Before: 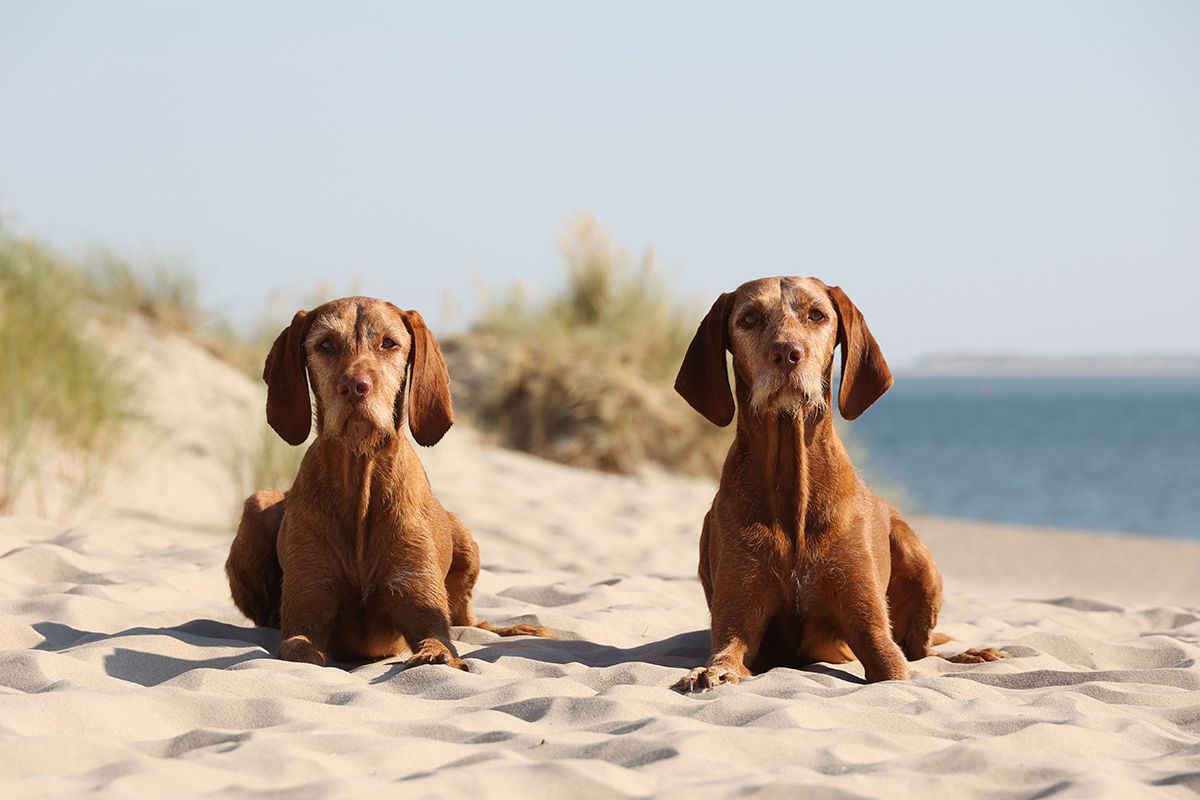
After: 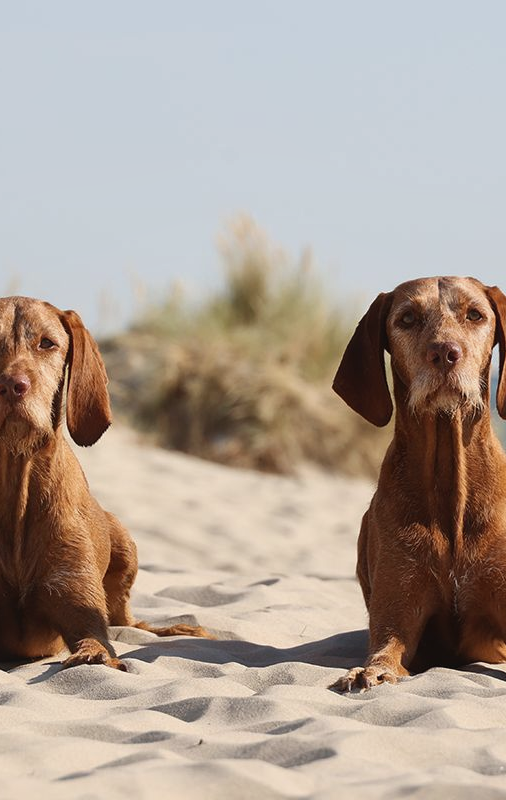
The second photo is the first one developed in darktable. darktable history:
crop: left 28.583%, right 29.231%
local contrast: mode bilateral grid, contrast 20, coarseness 50, detail 120%, midtone range 0.2
contrast brightness saturation: contrast -0.08, brightness -0.04, saturation -0.11
